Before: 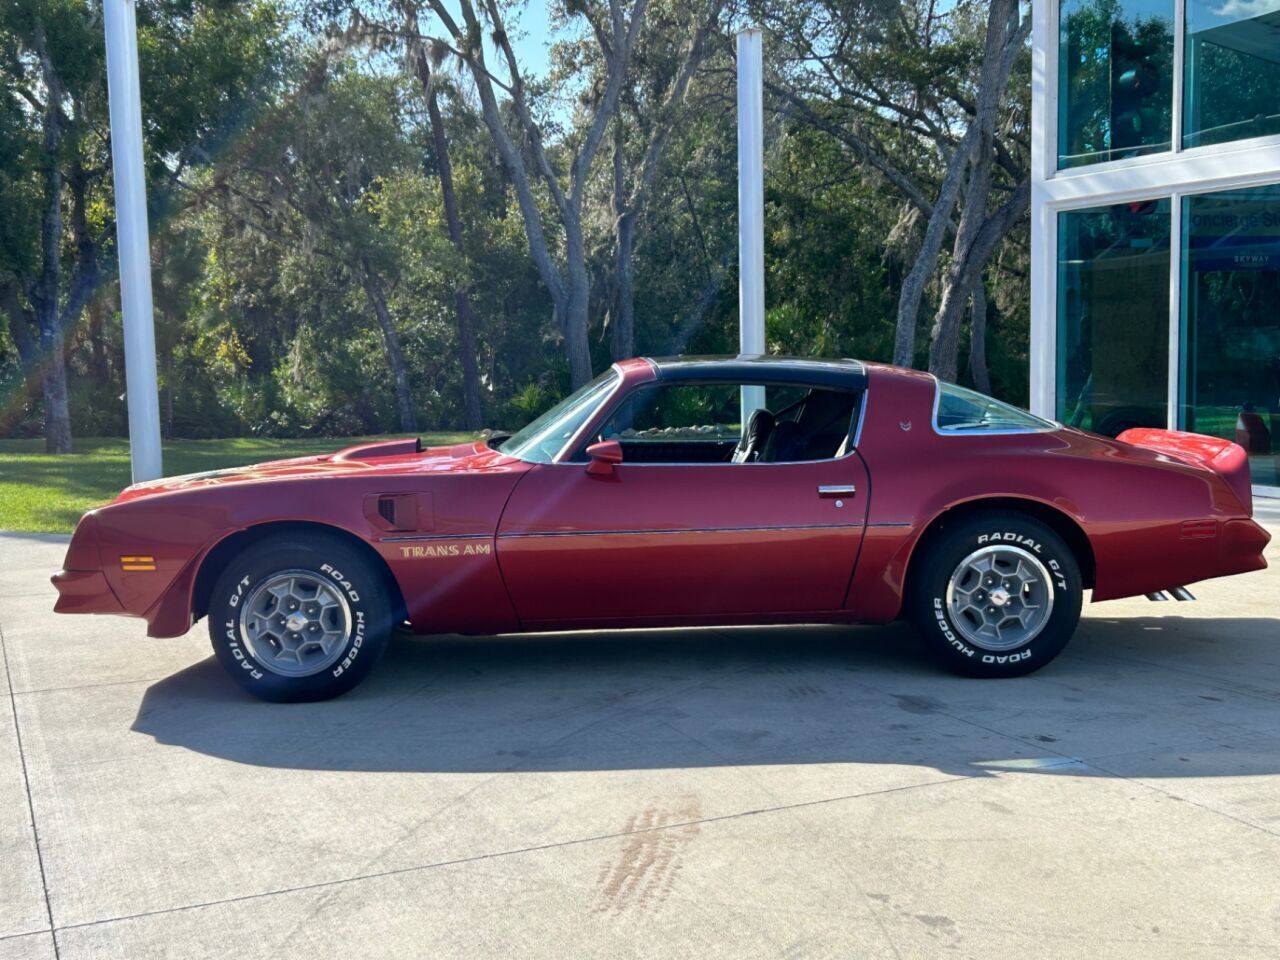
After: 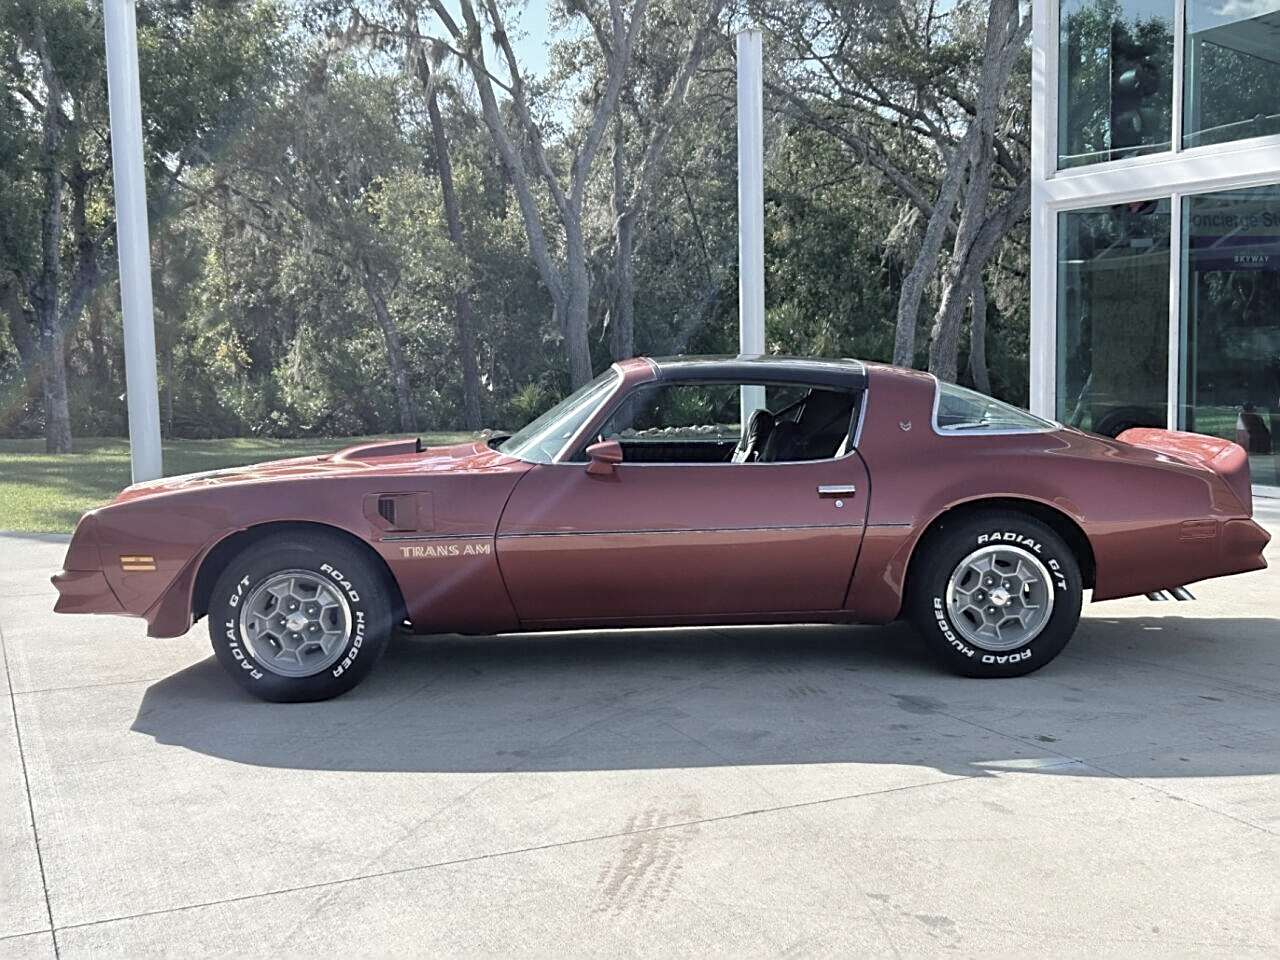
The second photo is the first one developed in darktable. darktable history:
sharpen: amount 0.566
contrast brightness saturation: brightness 0.182, saturation -0.495
